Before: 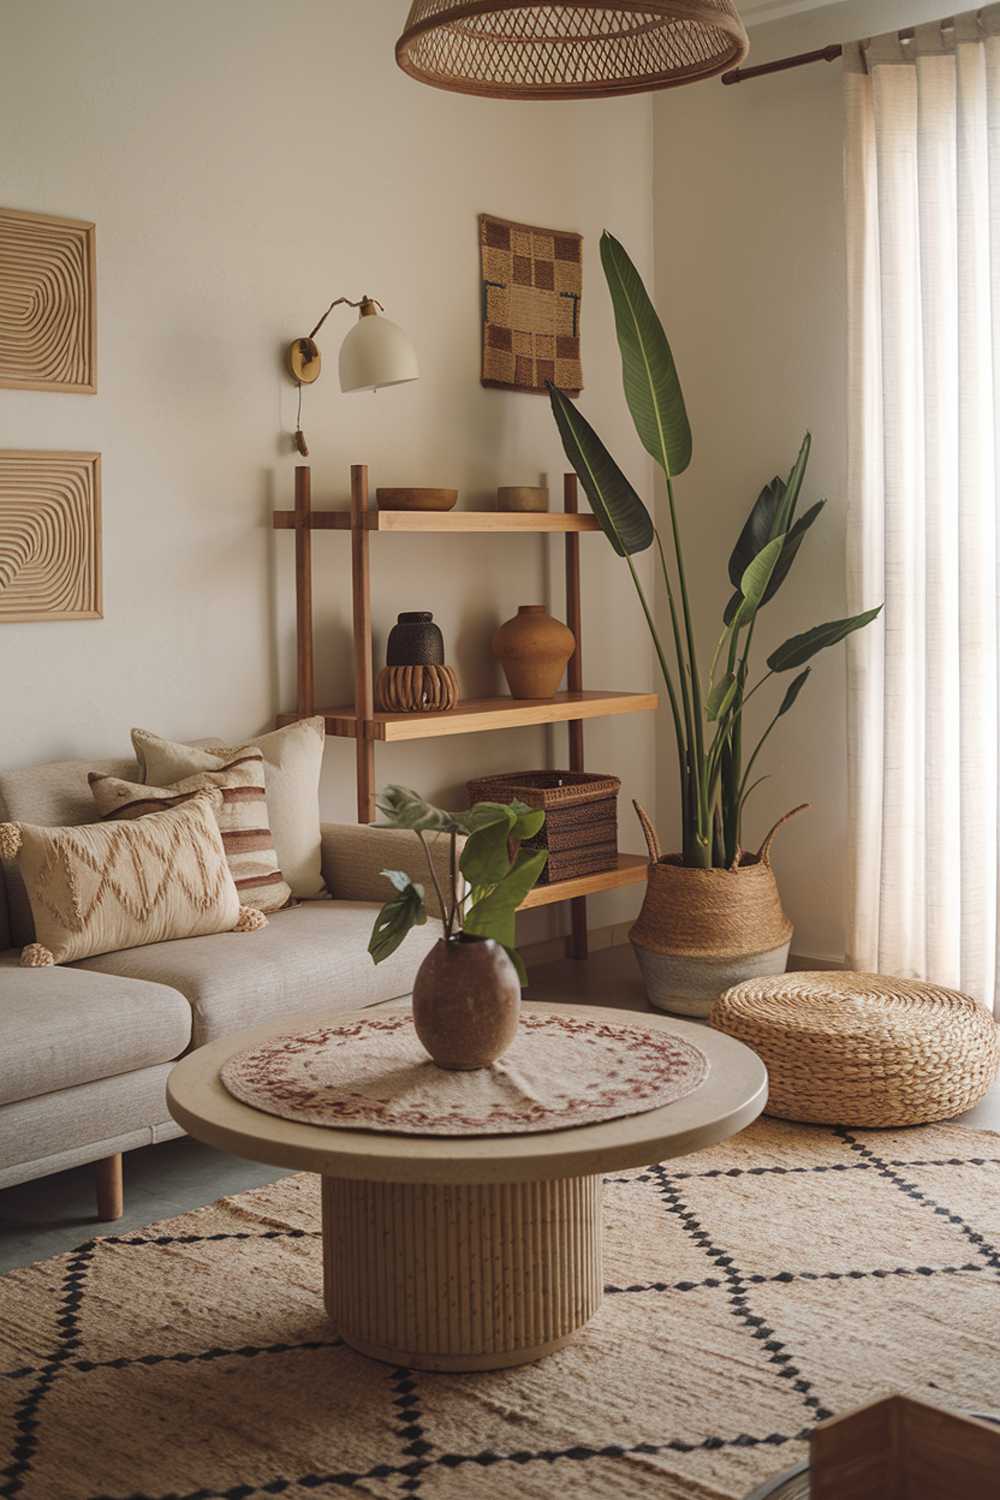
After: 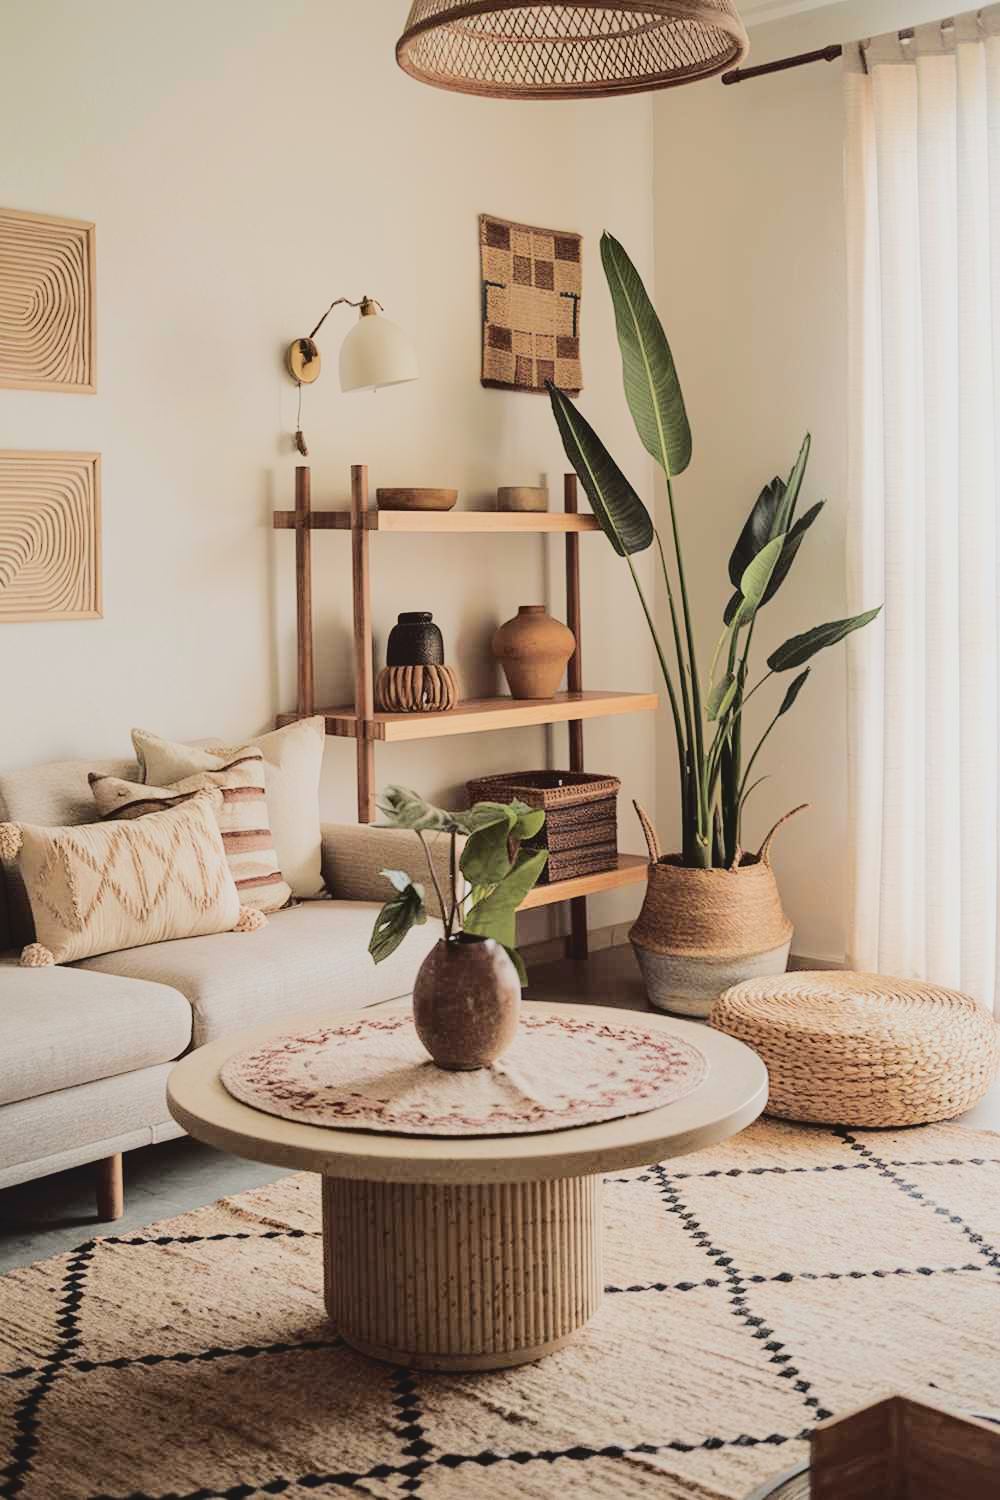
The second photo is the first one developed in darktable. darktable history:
exposure: exposure 0.567 EV, compensate highlight preservation false
tone curve: curves: ch0 [(0, 0) (0.003, 0.058) (0.011, 0.061) (0.025, 0.065) (0.044, 0.076) (0.069, 0.083) (0.1, 0.09) (0.136, 0.102) (0.177, 0.145) (0.224, 0.196) (0.277, 0.278) (0.335, 0.375) (0.399, 0.486) (0.468, 0.578) (0.543, 0.651) (0.623, 0.717) (0.709, 0.783) (0.801, 0.838) (0.898, 0.91) (1, 1)], color space Lab, independent channels, preserve colors none
filmic rgb: black relative exposure -7.4 EV, white relative exposure 5.05 EV, hardness 3.2
